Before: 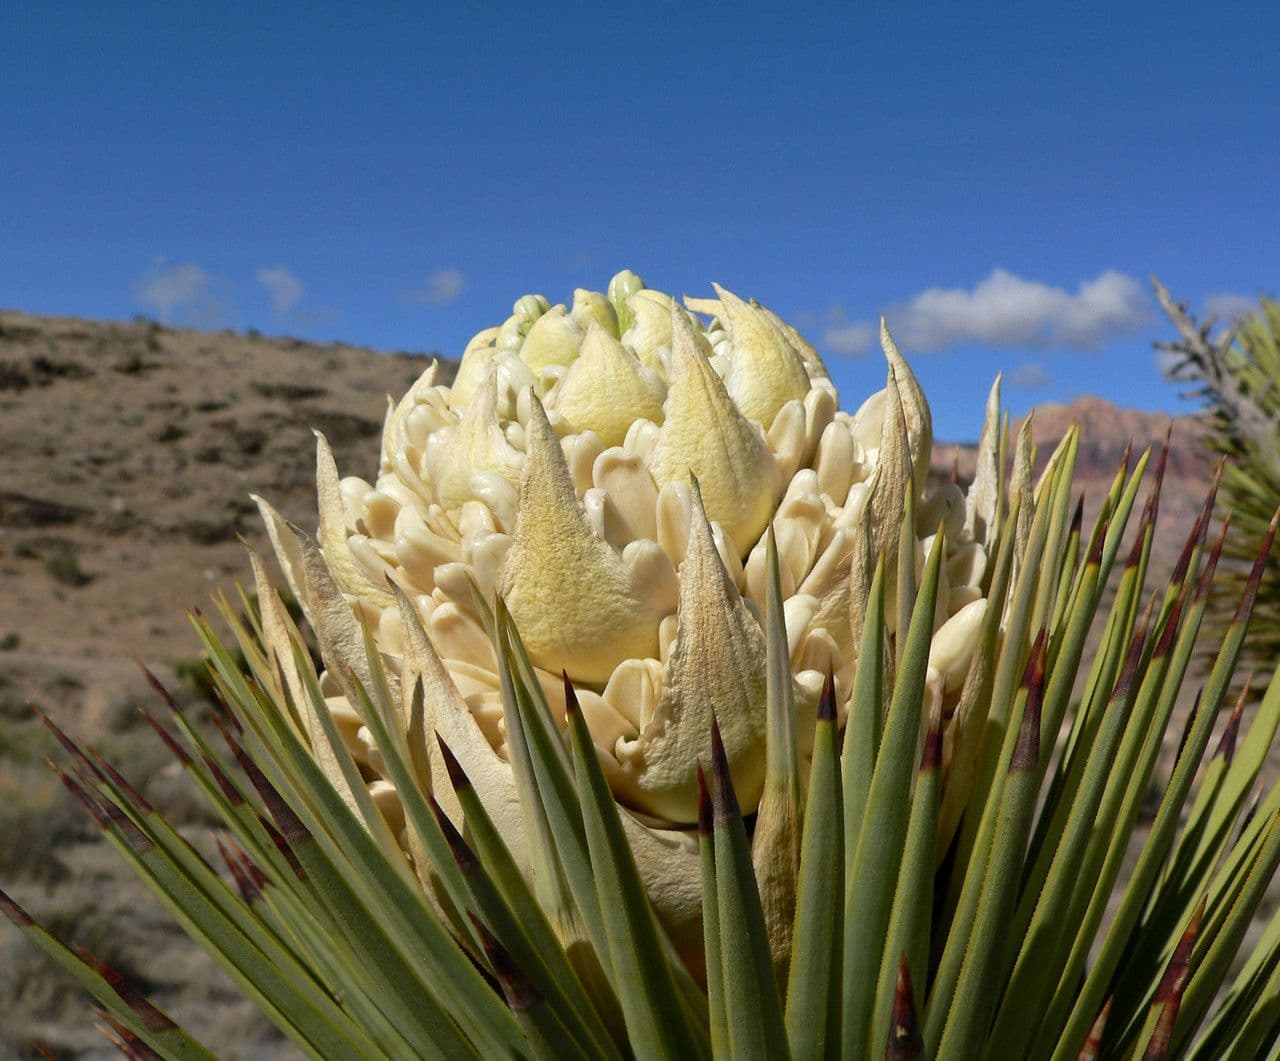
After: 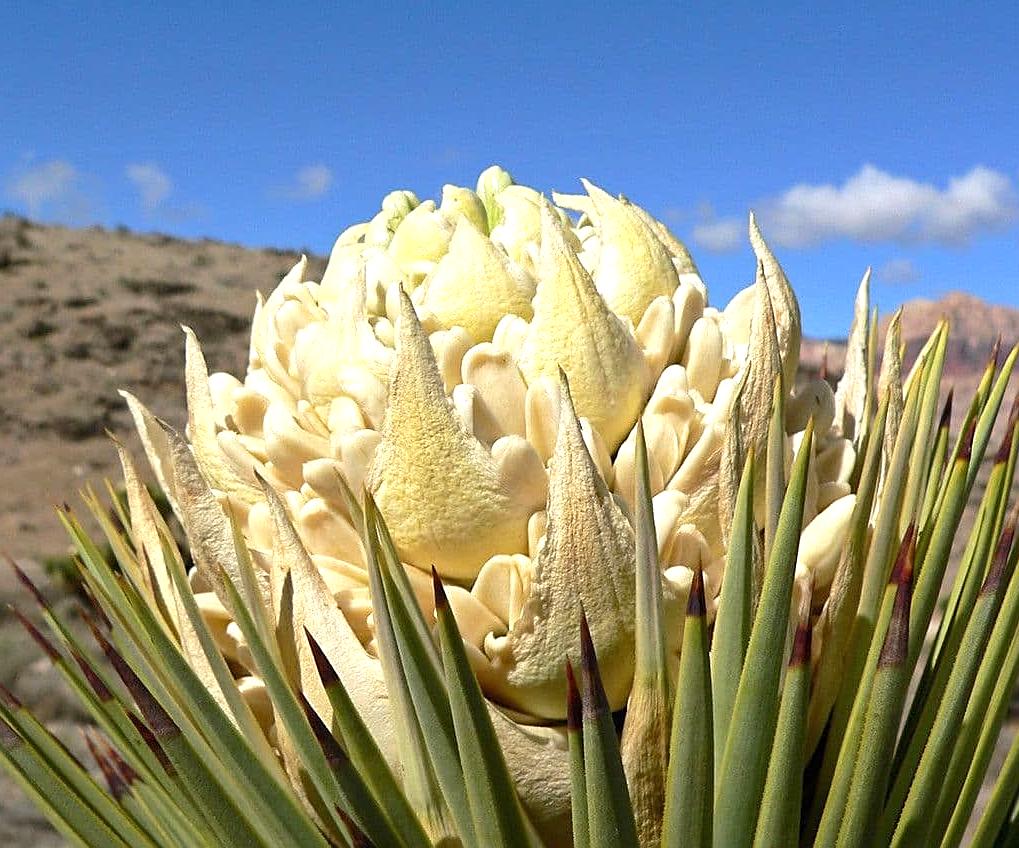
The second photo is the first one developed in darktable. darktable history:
exposure: black level correction 0, exposure 0.696 EV, compensate exposure bias true, compensate highlight preservation false
crop and rotate: left 10.287%, top 9.831%, right 10.082%, bottom 10.23%
sharpen: on, module defaults
